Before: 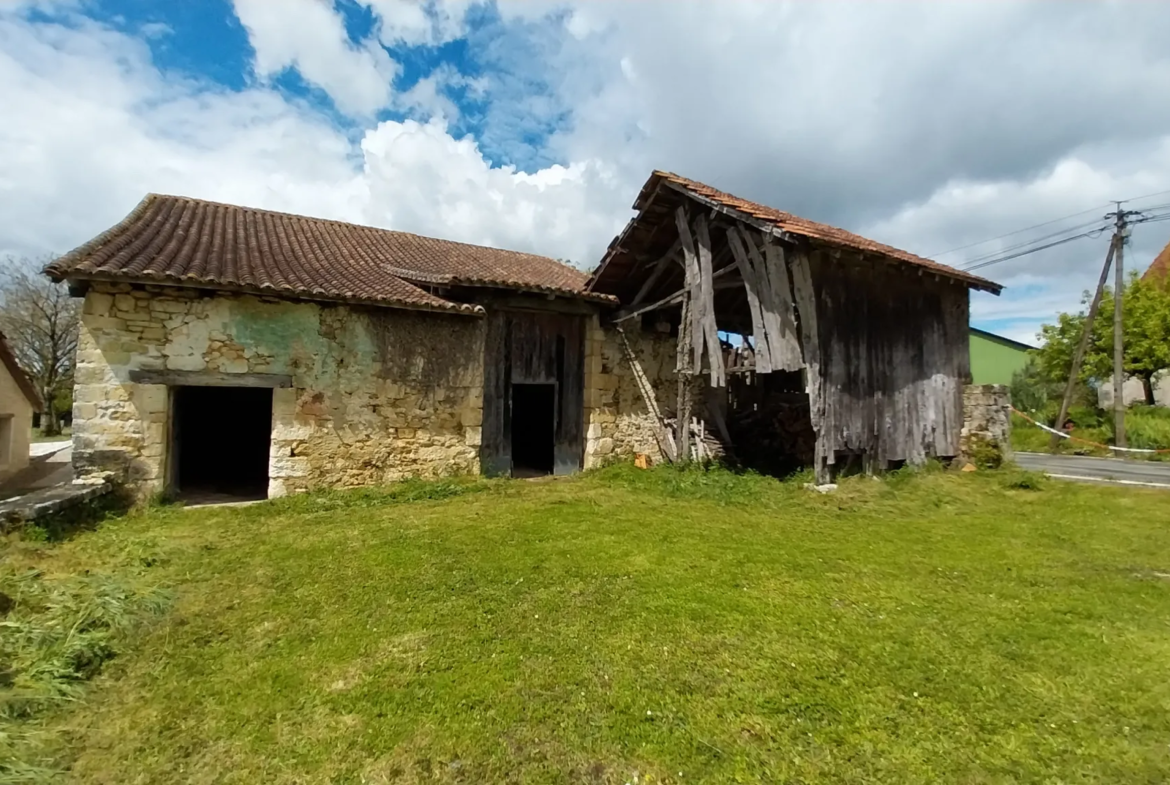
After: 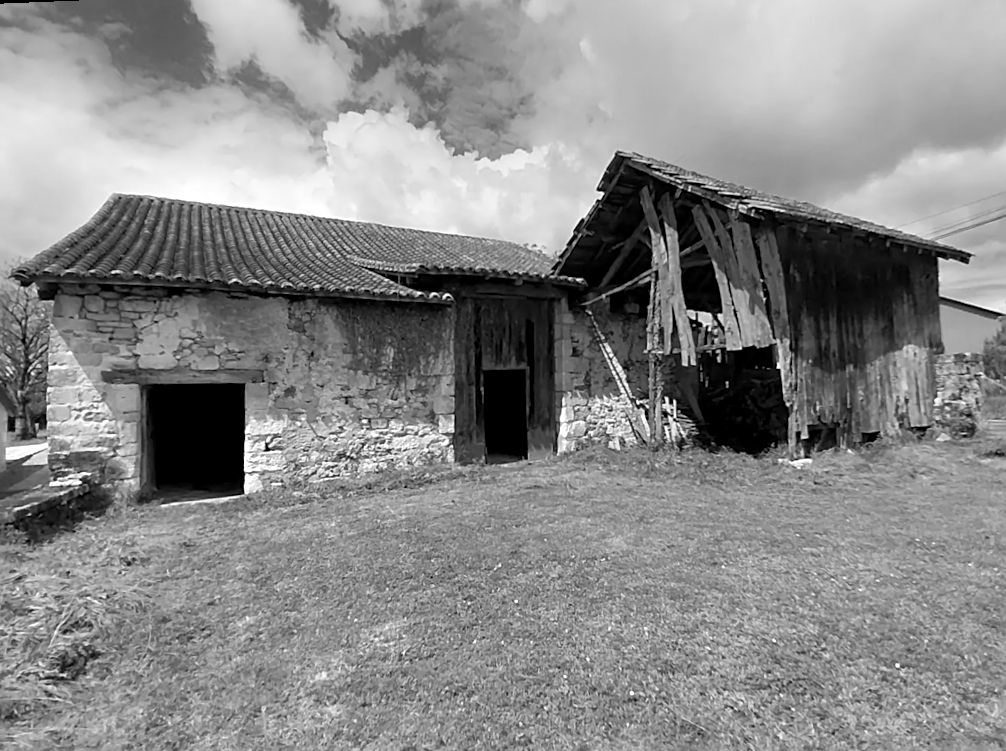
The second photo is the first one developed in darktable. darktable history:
rotate and perspective: rotation -2.12°, lens shift (vertical) 0.009, lens shift (horizontal) -0.008, automatic cropping original format, crop left 0.036, crop right 0.964, crop top 0.05, crop bottom 0.959
exposure: black level correction 0.001, exposure 1 EV, compensate highlight preservation false
sharpen: on, module defaults
crop: right 9.509%, bottom 0.031%
monochrome: a 79.32, b 81.83, size 1.1
